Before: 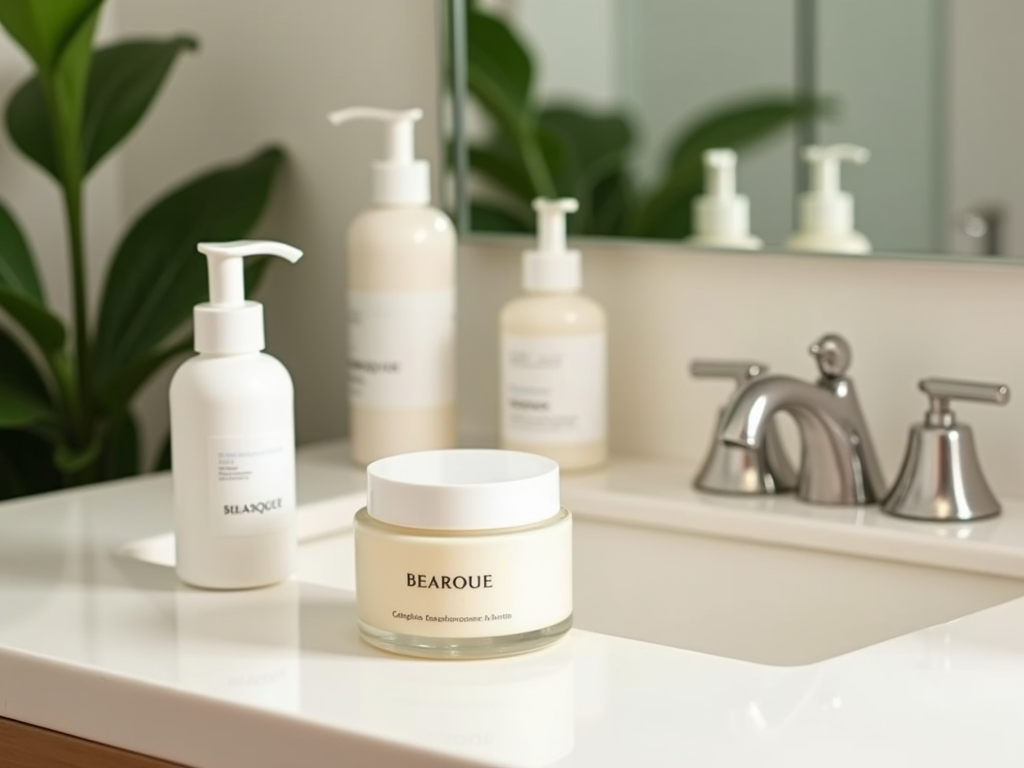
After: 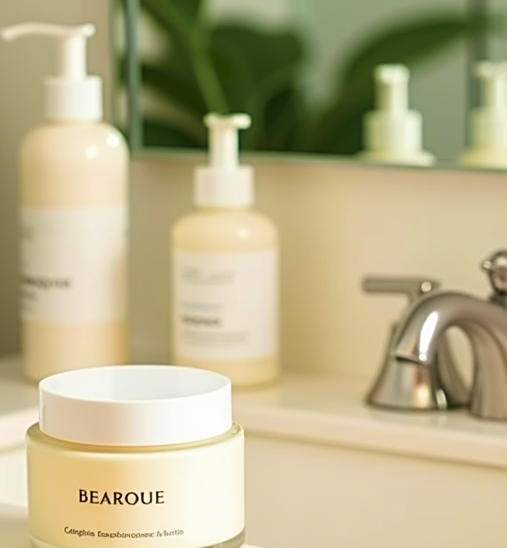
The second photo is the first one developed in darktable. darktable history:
crop: left 32.075%, top 10.976%, right 18.355%, bottom 17.596%
velvia: strength 74%
sharpen: on, module defaults
